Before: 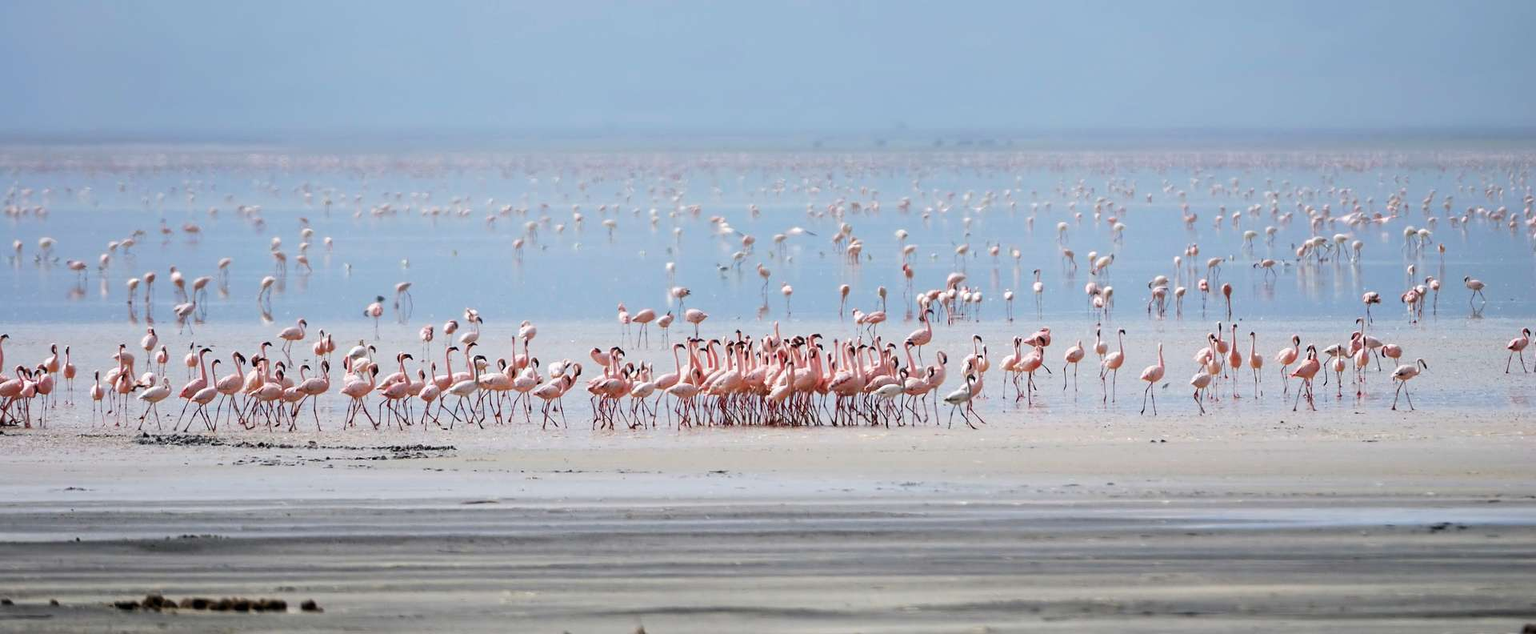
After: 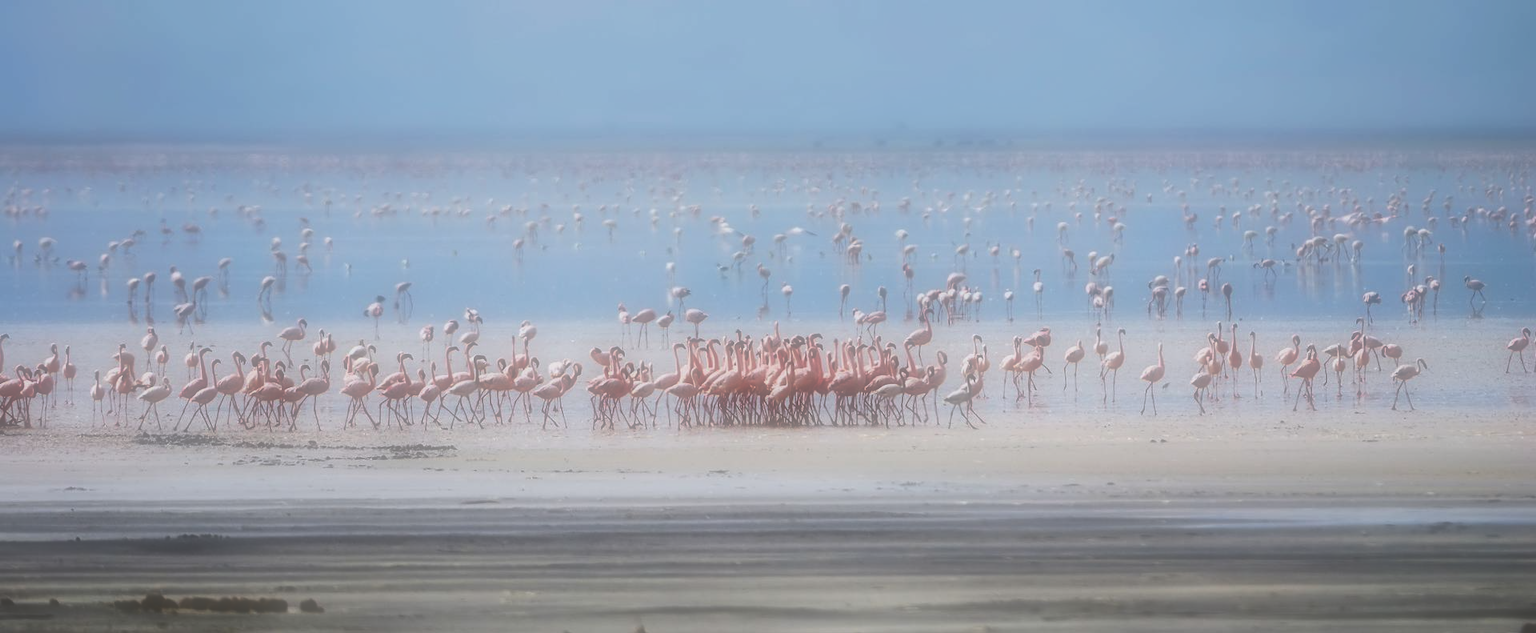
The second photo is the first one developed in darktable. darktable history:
white balance: red 1, blue 1
soften: on, module defaults
contrast brightness saturation: contrast 0.13, brightness -0.24, saturation 0.14
